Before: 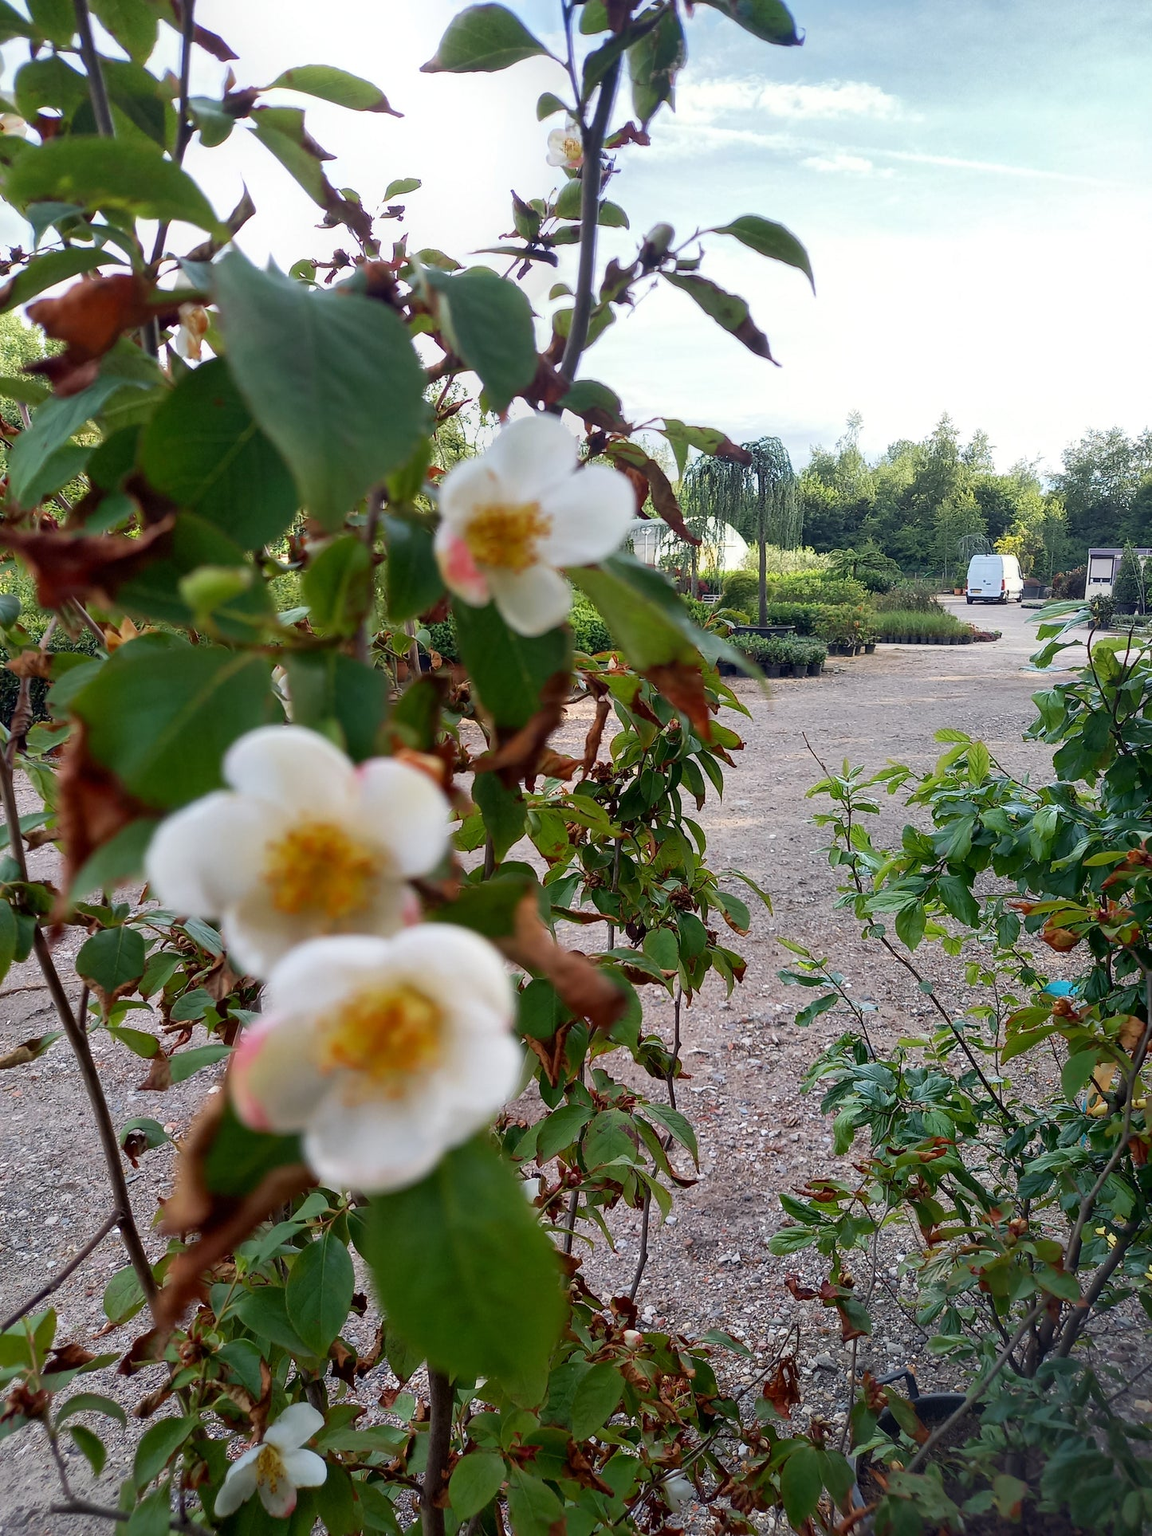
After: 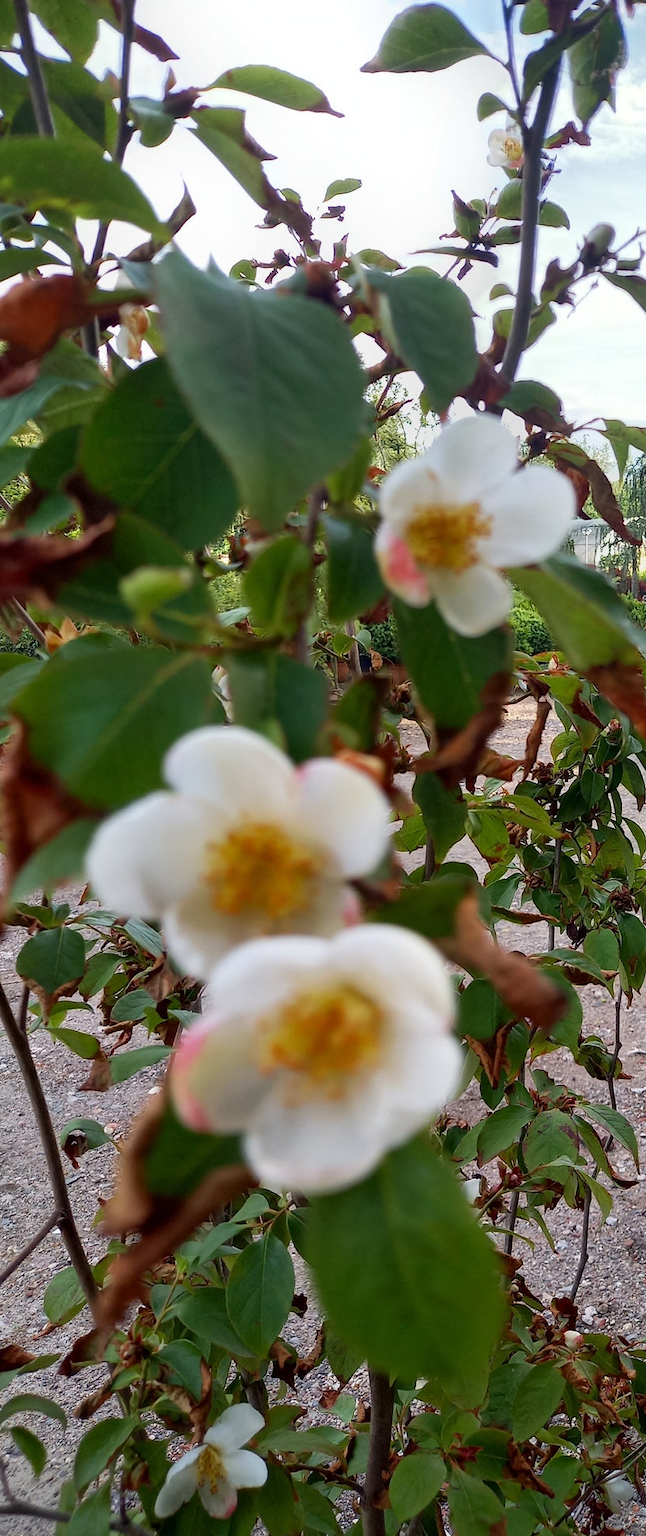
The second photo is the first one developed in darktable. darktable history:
crop: left 5.259%, right 38.556%
